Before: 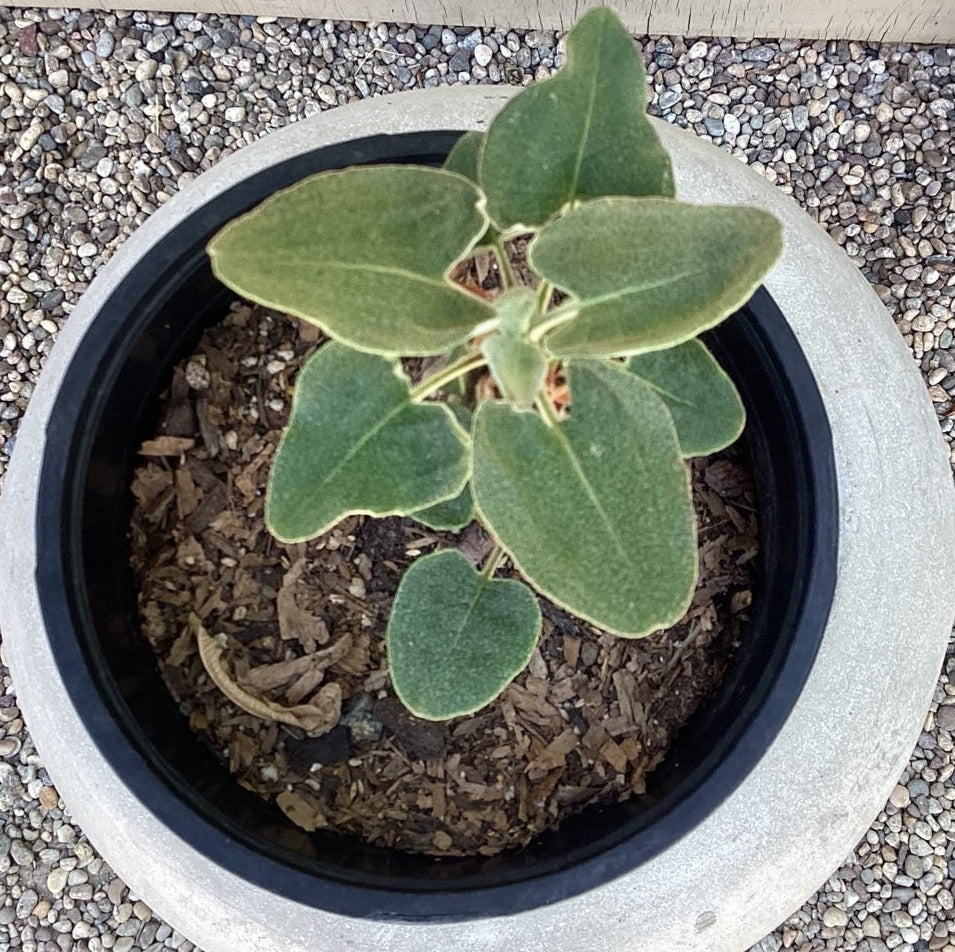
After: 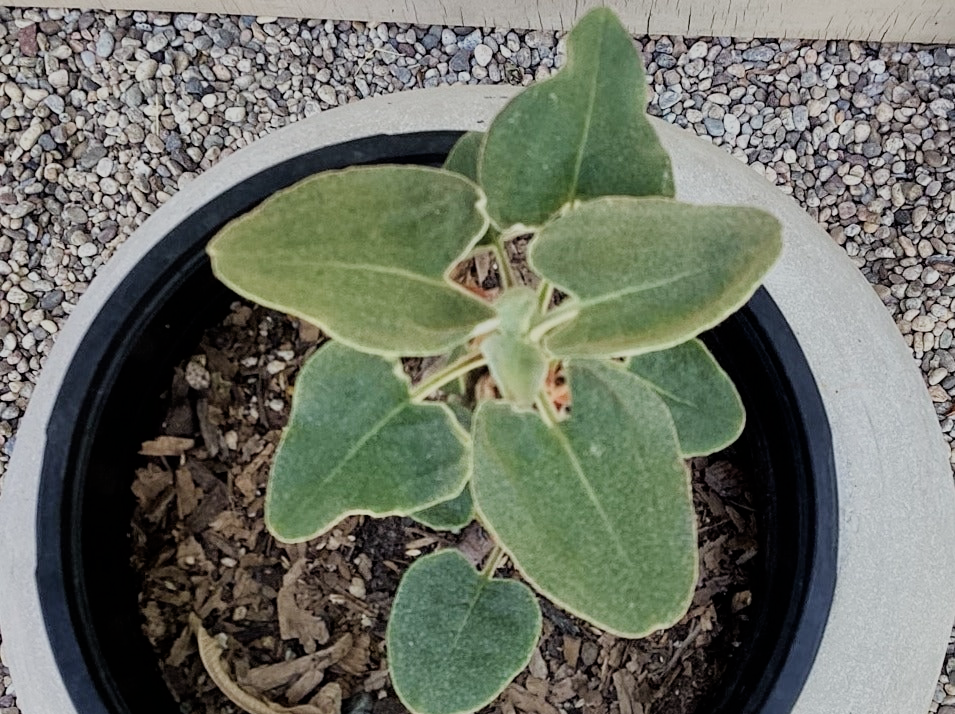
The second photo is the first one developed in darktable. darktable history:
crop: bottom 24.988%
filmic rgb: black relative exposure -7.32 EV, white relative exposure 5.09 EV, hardness 3.2
